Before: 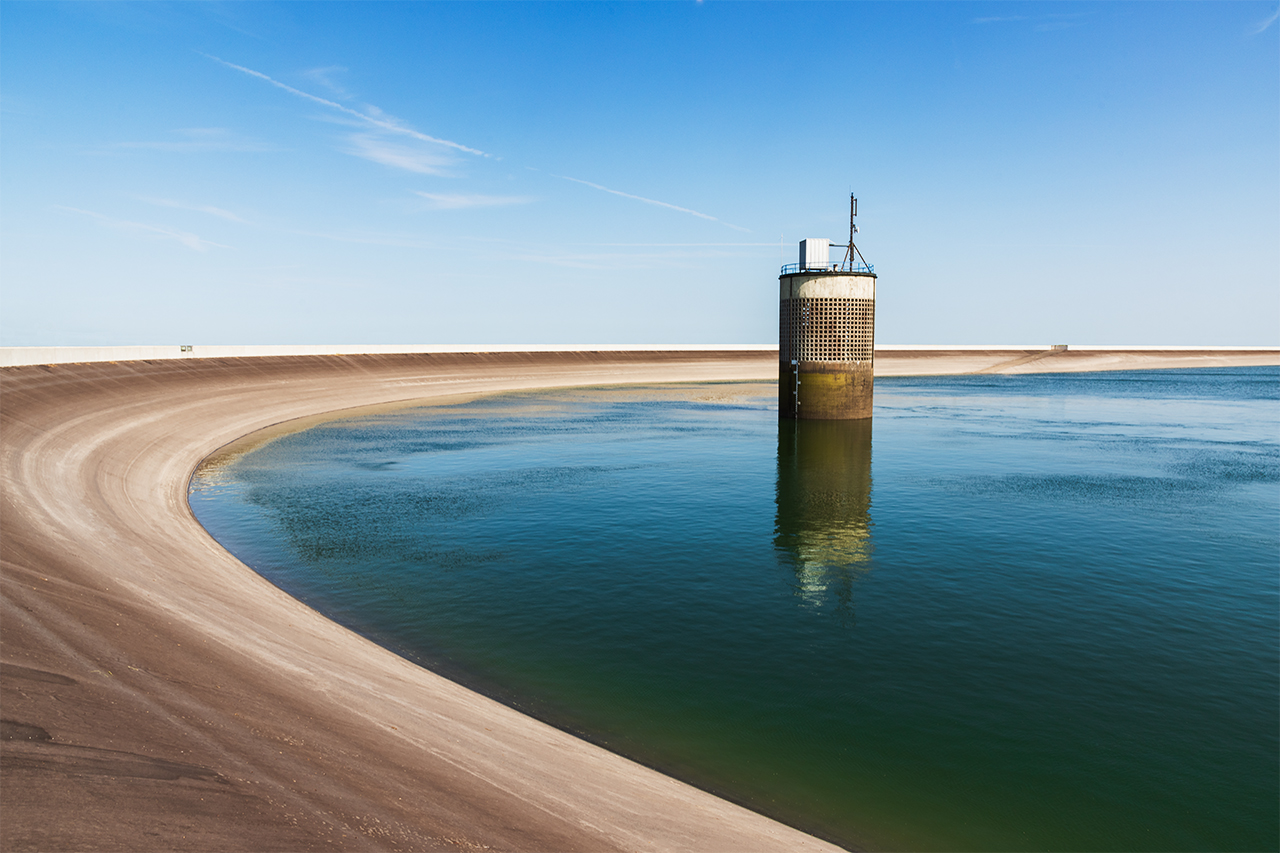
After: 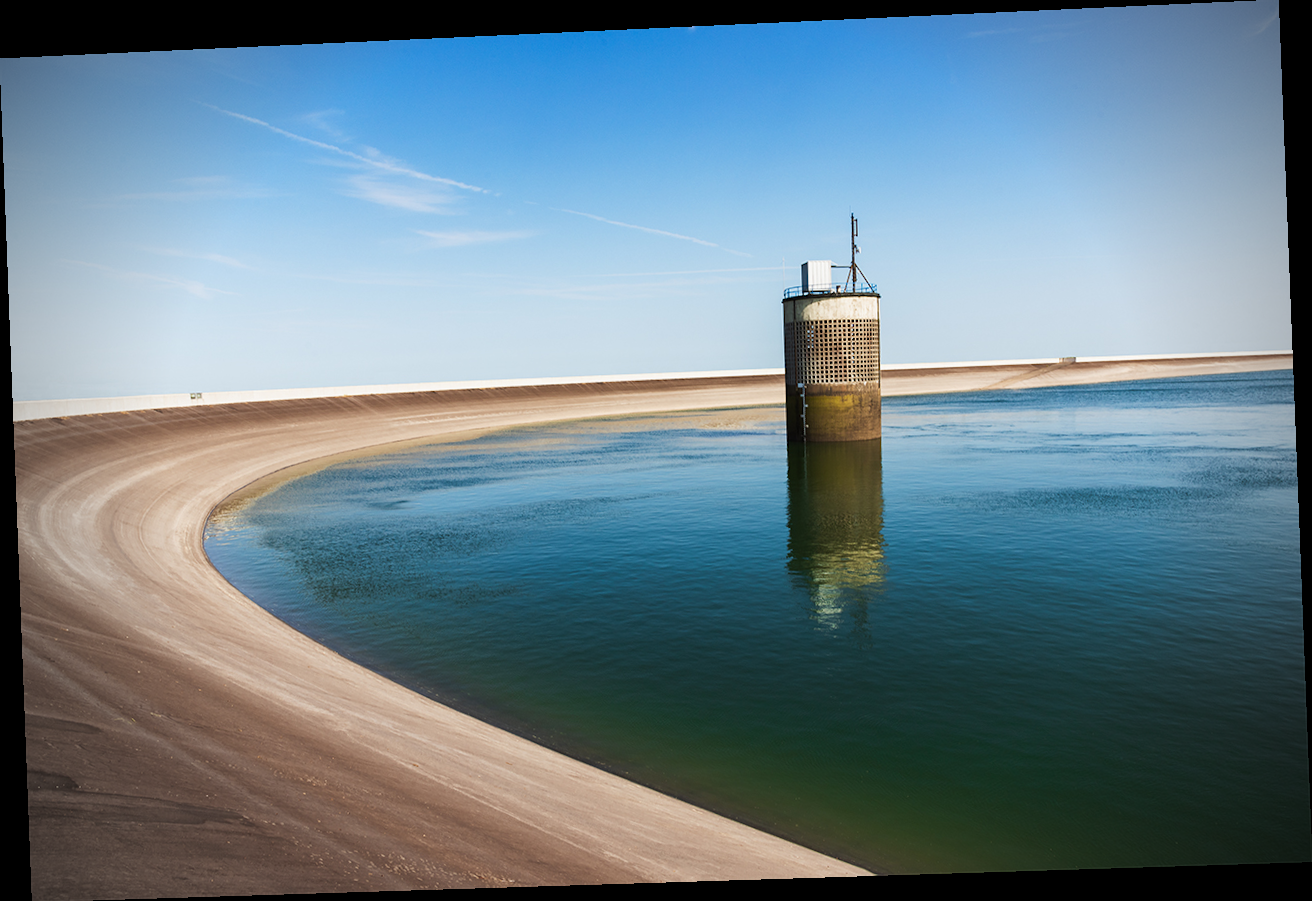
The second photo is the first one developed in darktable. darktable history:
vignetting: fall-off start 75%, brightness -0.692, width/height ratio 1.084
rotate and perspective: rotation -2.22°, lens shift (horizontal) -0.022, automatic cropping off
